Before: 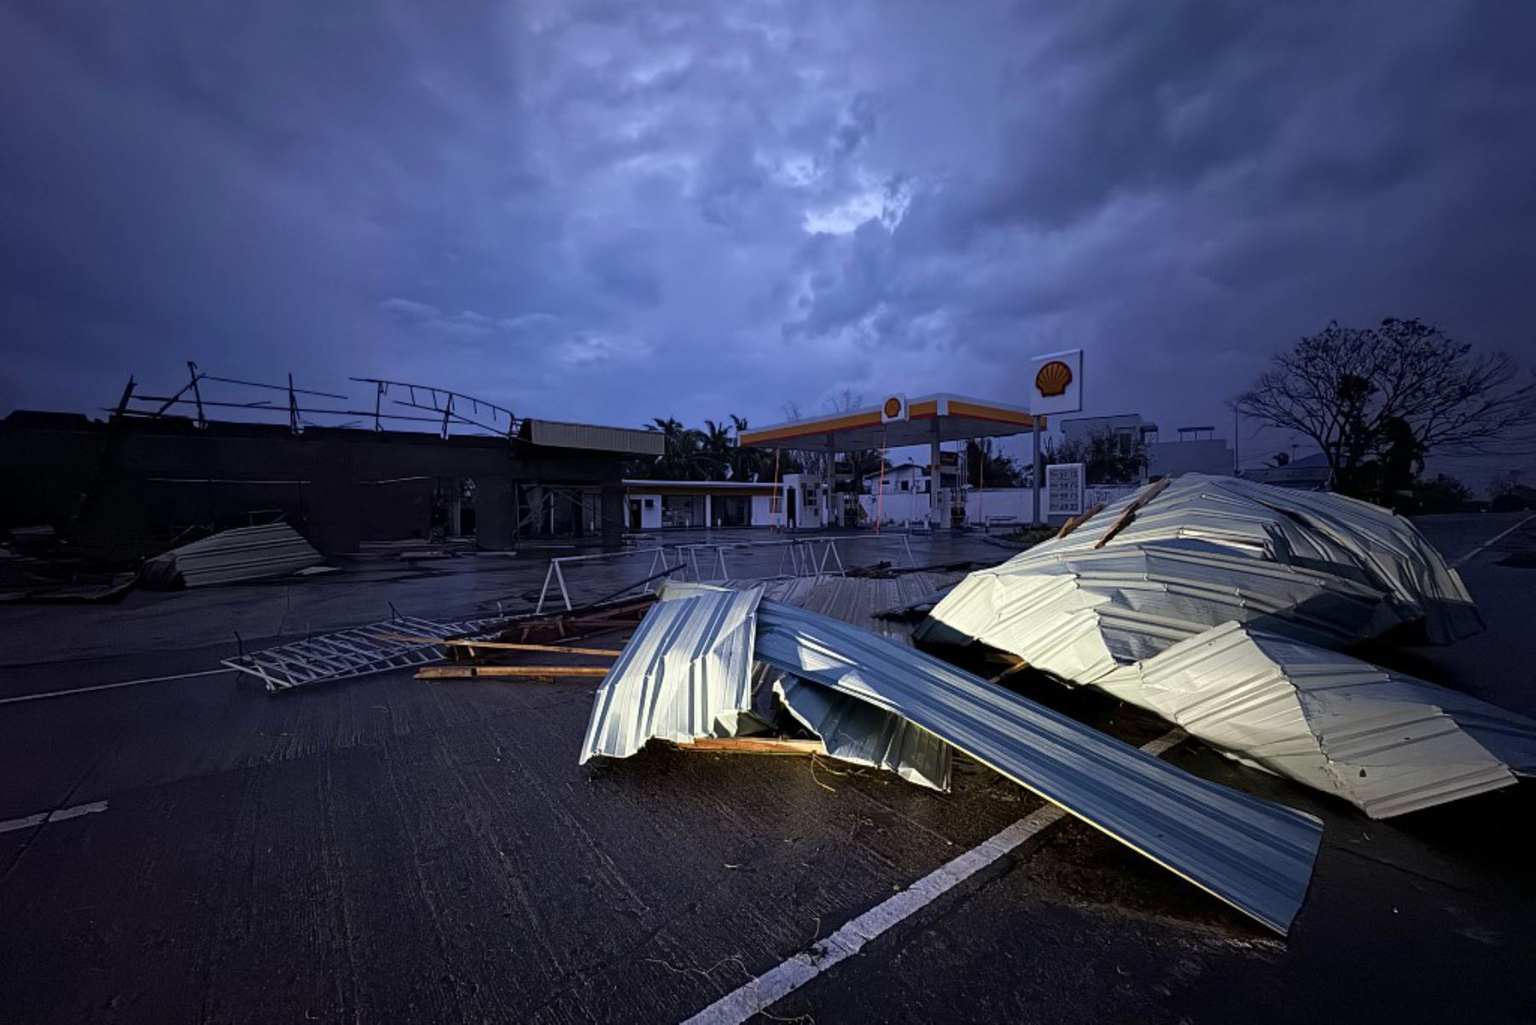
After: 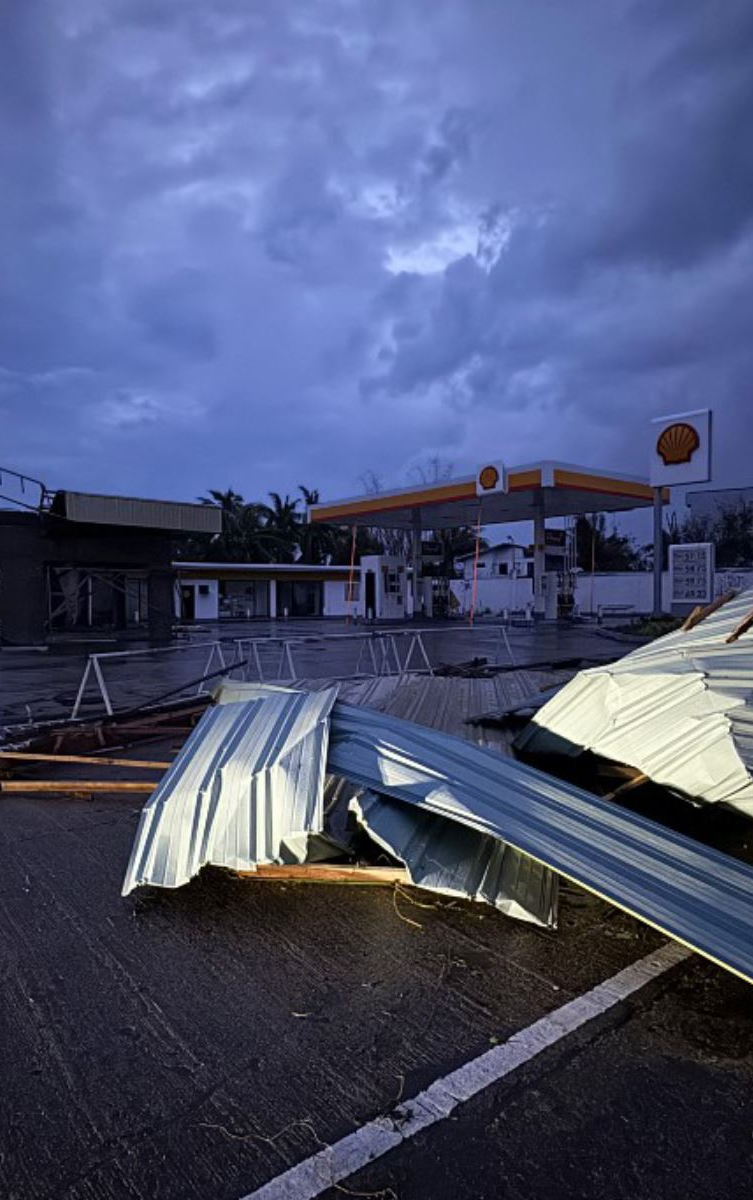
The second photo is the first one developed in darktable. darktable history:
crop: left 30.999%, right 27.135%
